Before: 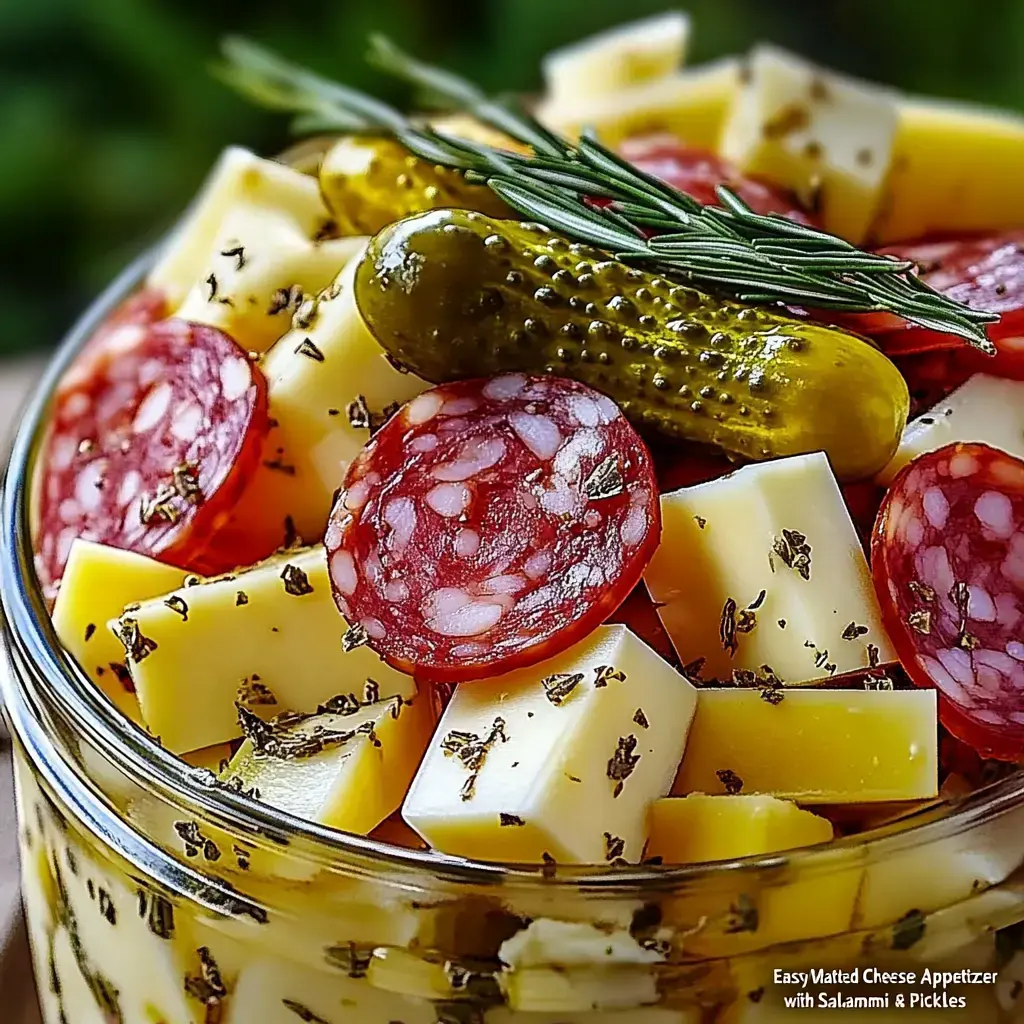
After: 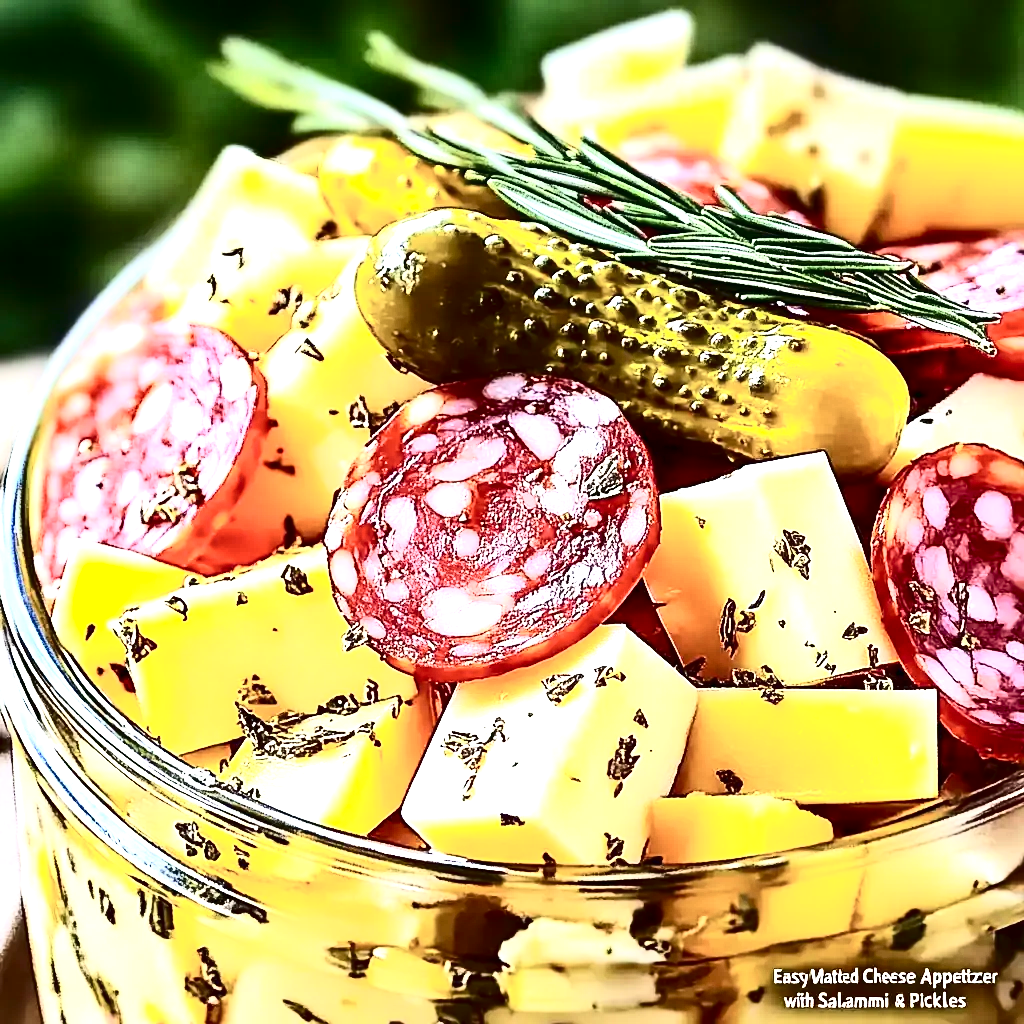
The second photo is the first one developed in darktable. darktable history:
exposure: black level correction 0, exposure 1.675 EV, compensate exposure bias true, compensate highlight preservation false
contrast brightness saturation: contrast 0.5, saturation -0.1
